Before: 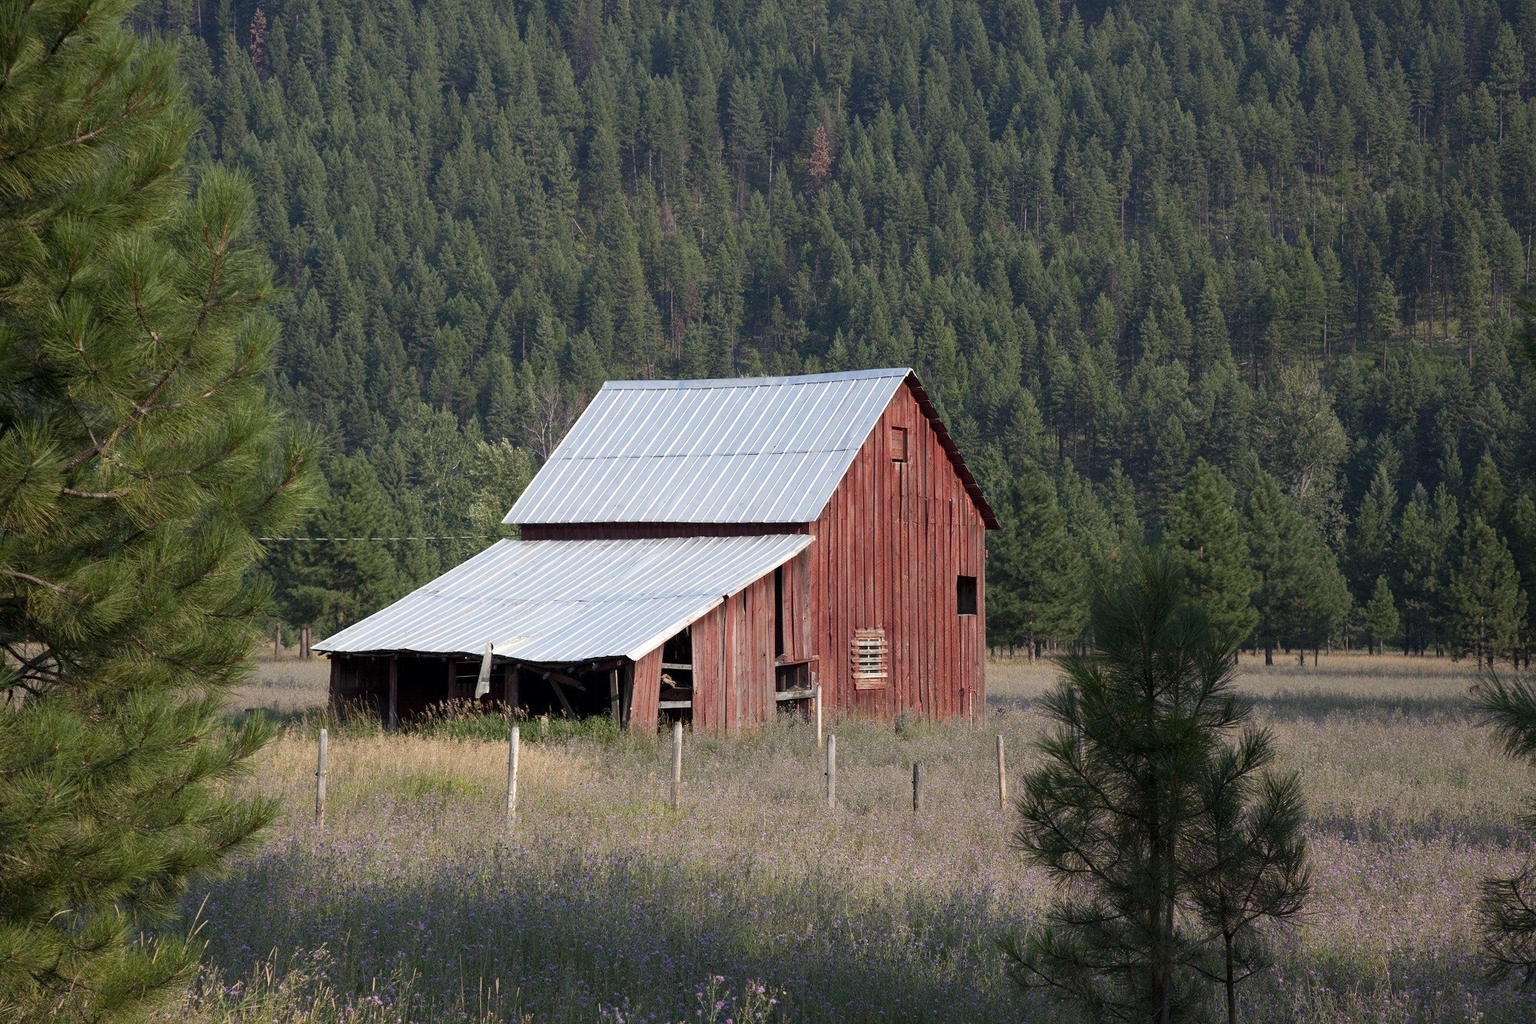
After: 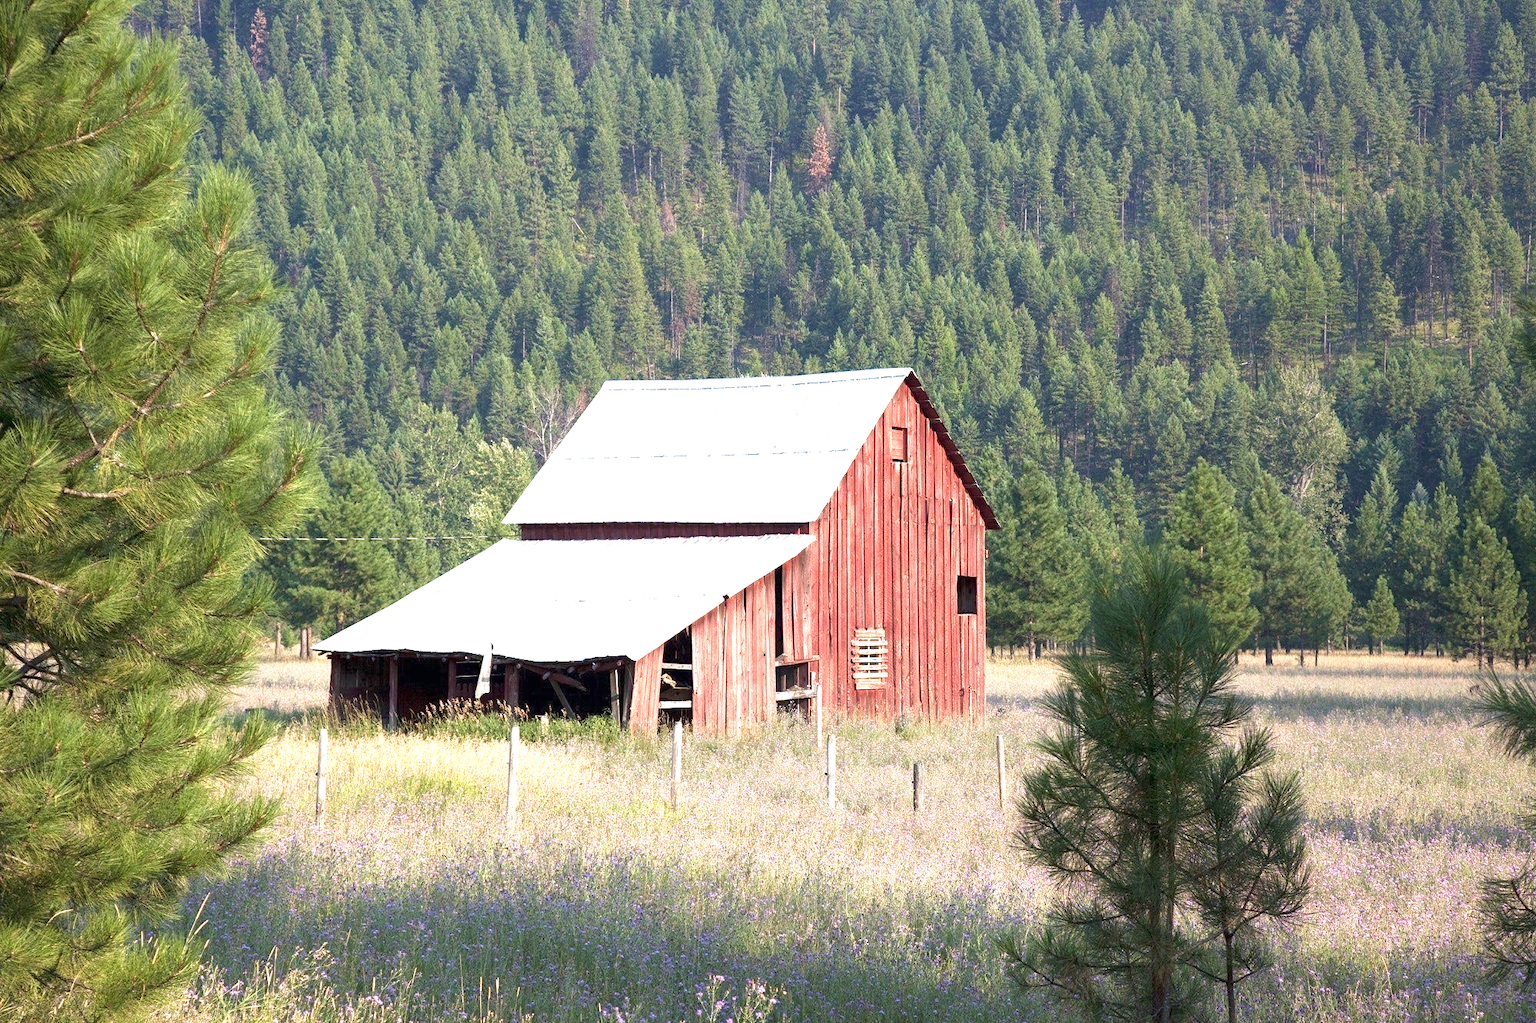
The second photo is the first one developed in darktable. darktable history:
exposure: black level correction 0, exposure 1.661 EV, compensate highlight preservation false
velvia: on, module defaults
tone equalizer: edges refinement/feathering 500, mask exposure compensation -1.57 EV, preserve details no
